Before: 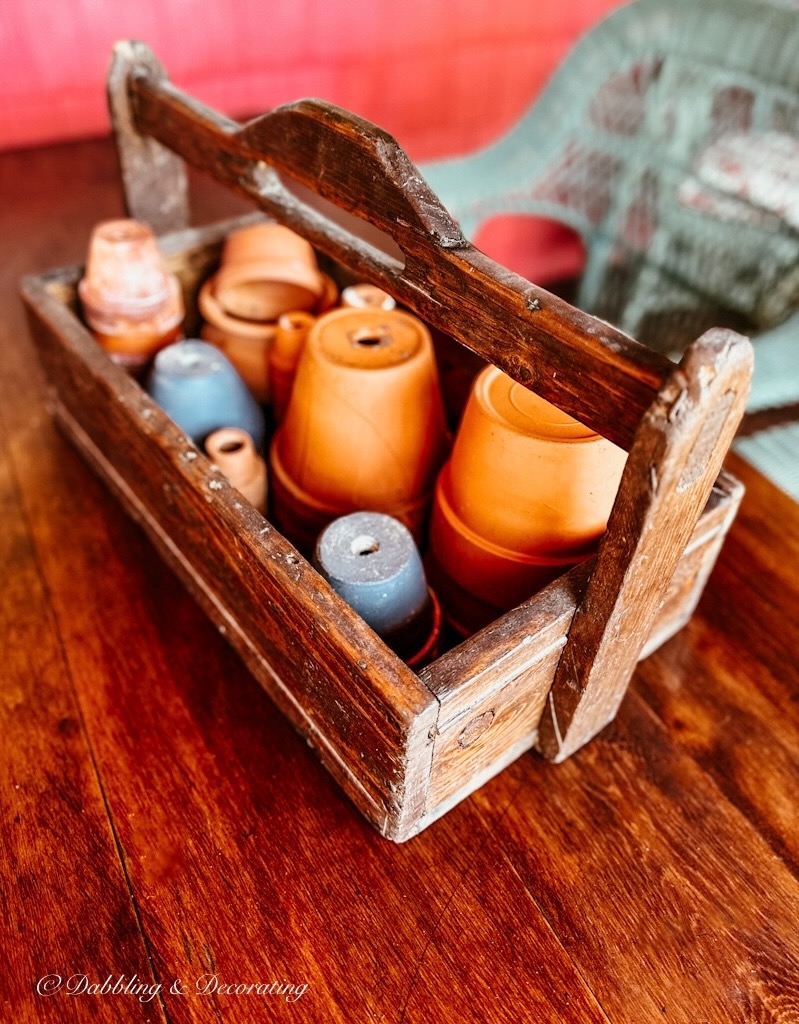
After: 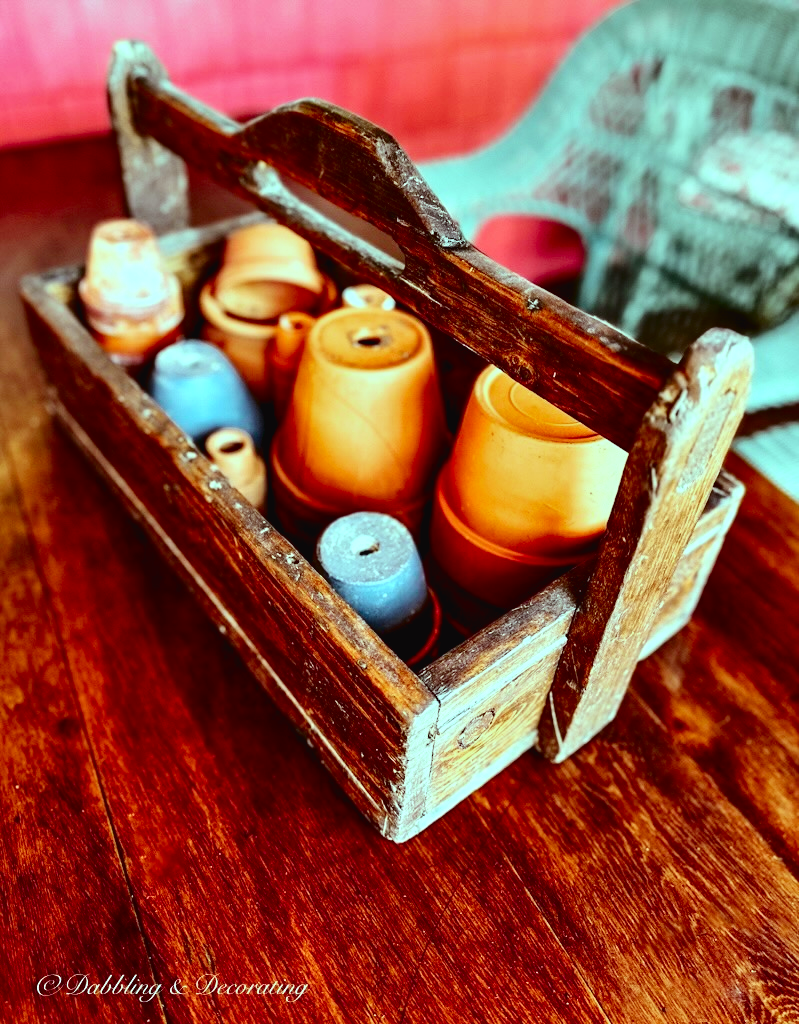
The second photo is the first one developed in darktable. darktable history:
contrast equalizer: octaves 7, y [[0.6 ×6], [0.55 ×6], [0 ×6], [0 ×6], [0 ×6]], mix 0.29
tone curve: curves: ch0 [(0, 0.023) (0.132, 0.075) (0.241, 0.178) (0.487, 0.491) (0.782, 0.8) (1, 0.989)]; ch1 [(0, 0) (0.396, 0.369) (0.467, 0.454) (0.498, 0.5) (0.518, 0.517) (0.57, 0.586) (0.619, 0.663) (0.692, 0.744) (1, 1)]; ch2 [(0, 0) (0.427, 0.416) (0.483, 0.481) (0.503, 0.503) (0.526, 0.527) (0.563, 0.573) (0.632, 0.667) (0.705, 0.737) (0.985, 0.966)], color space Lab, independent channels
color balance: mode lift, gamma, gain (sRGB), lift [0.997, 0.979, 1.021, 1.011], gamma [1, 1.084, 0.916, 0.998], gain [1, 0.87, 1.13, 1.101], contrast 4.55%, contrast fulcrum 38.24%, output saturation 104.09%
